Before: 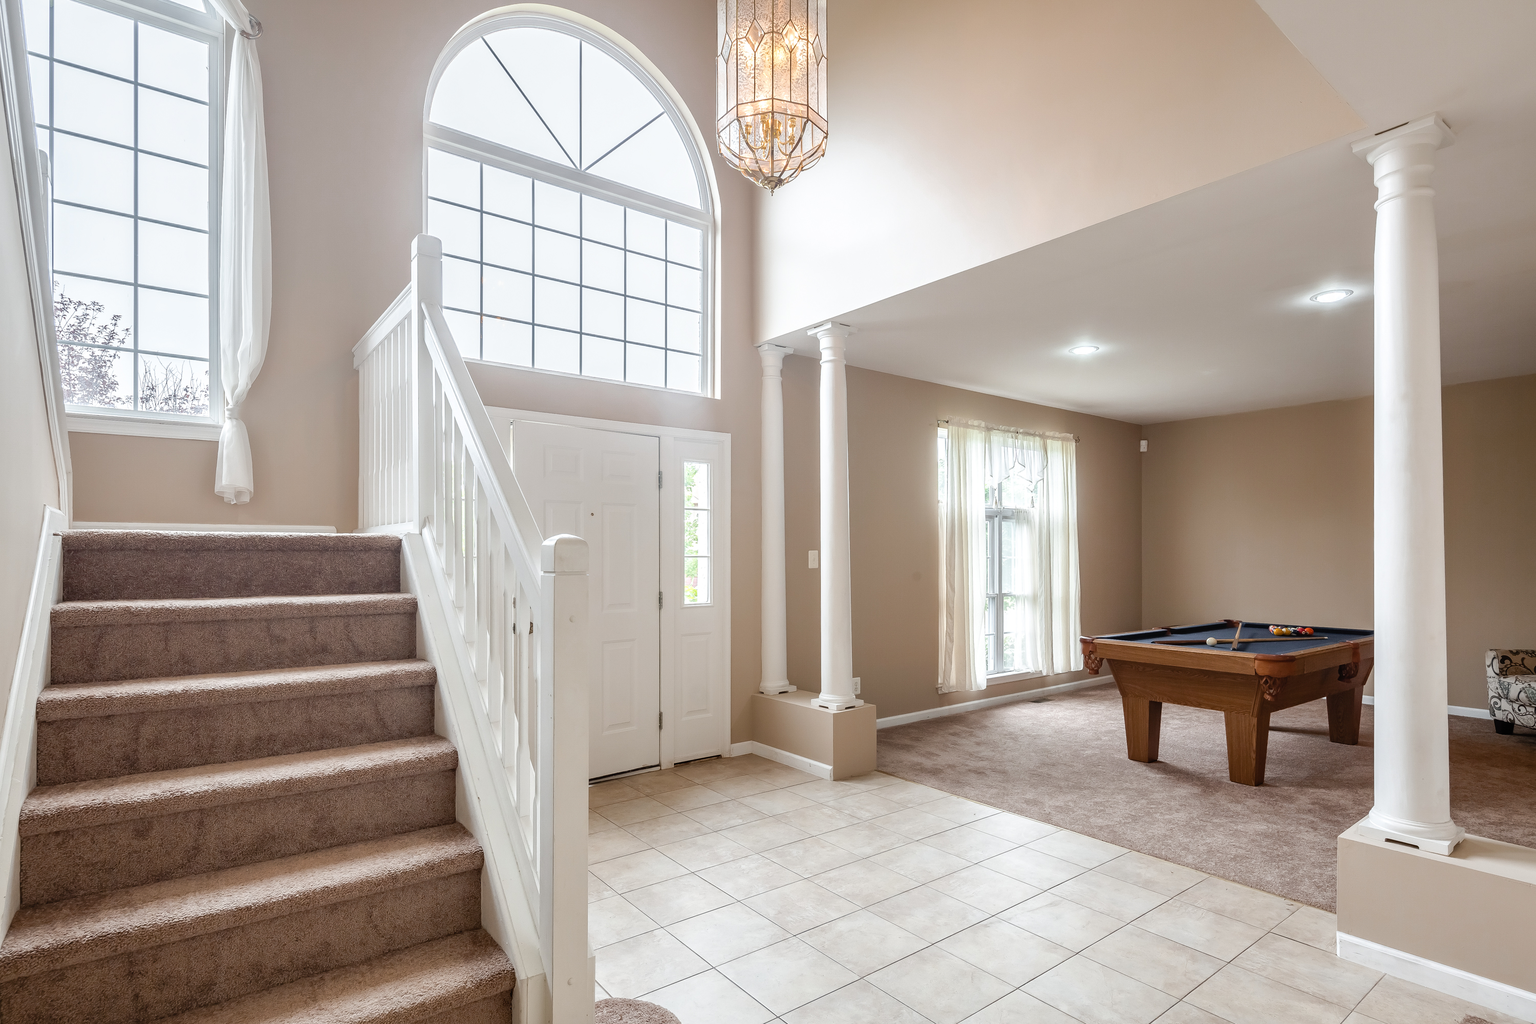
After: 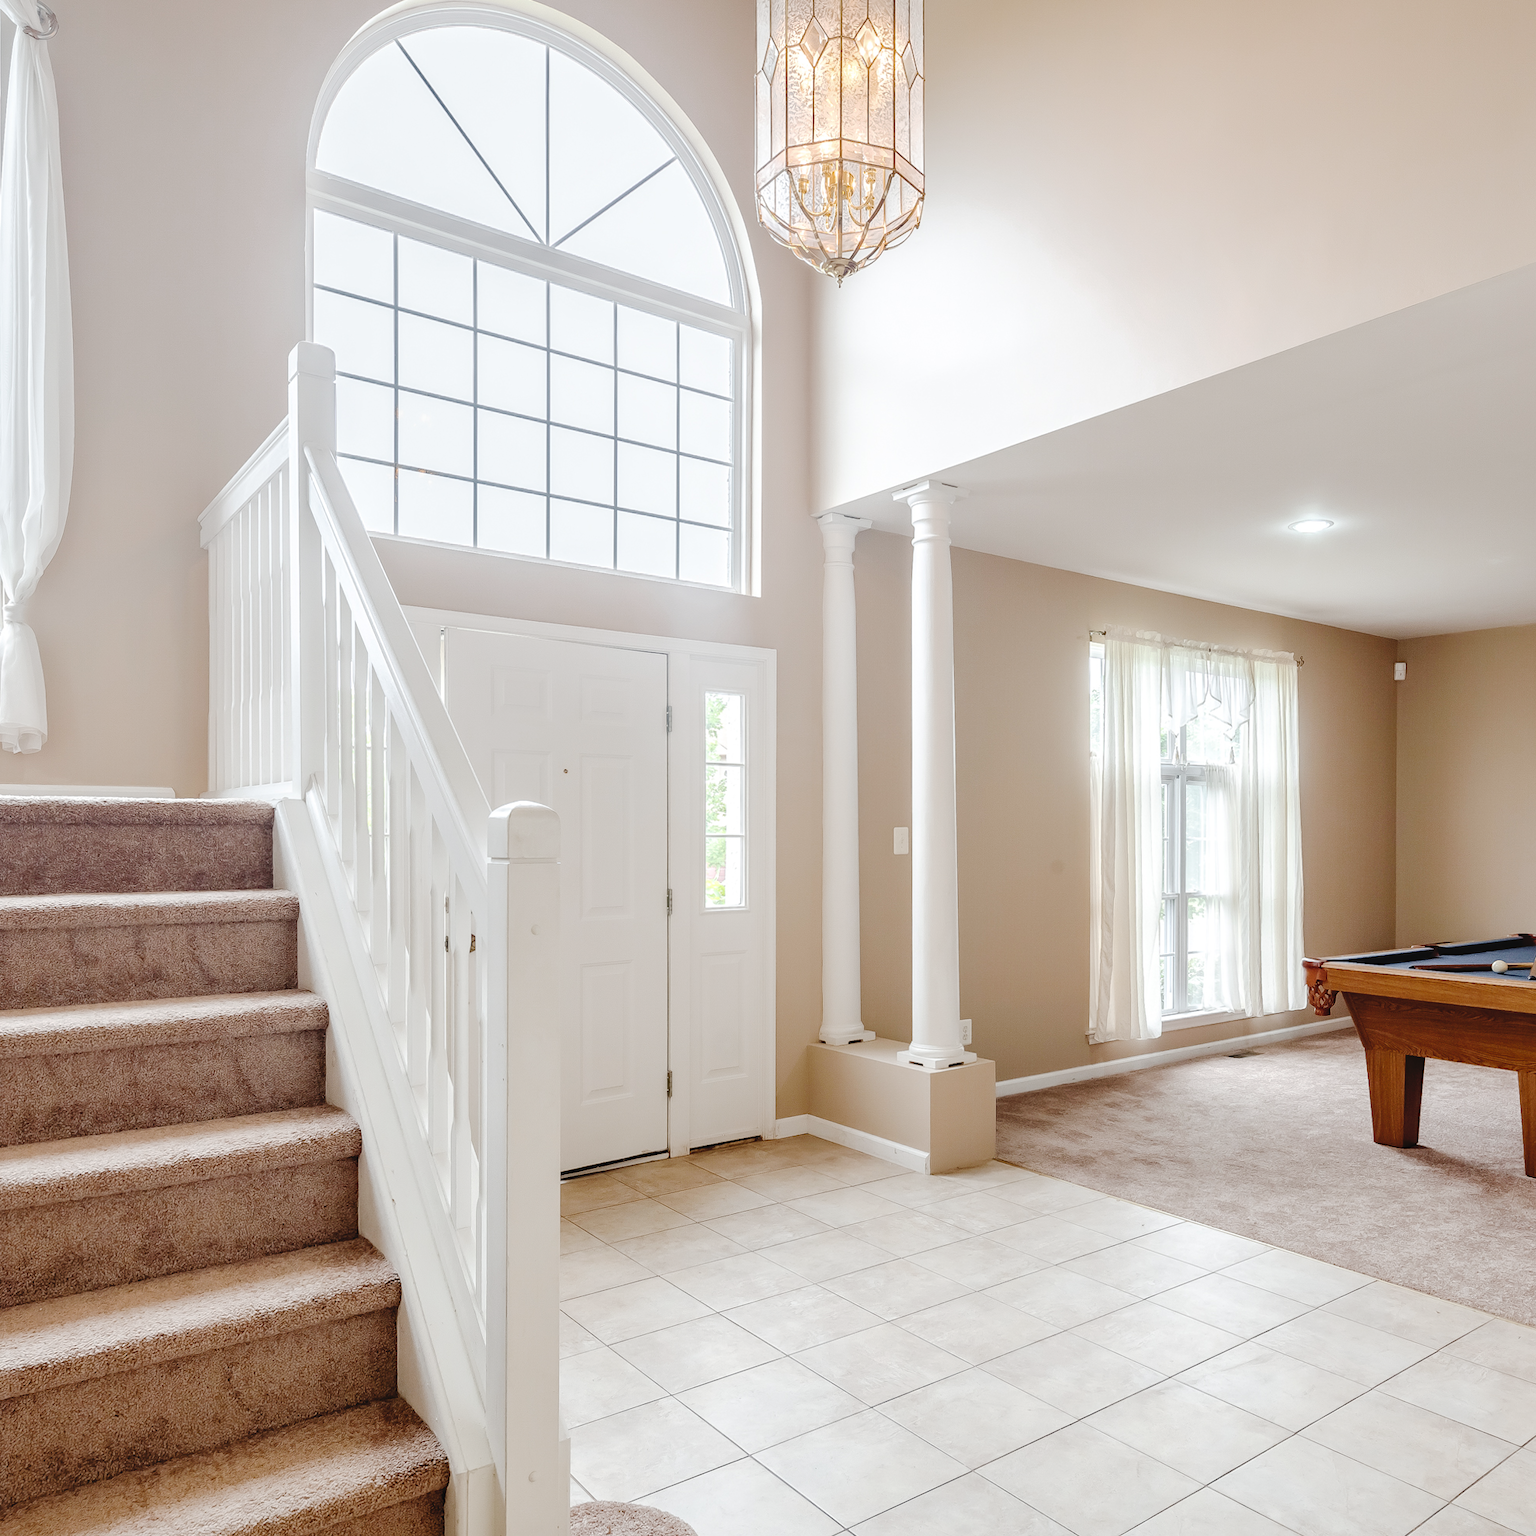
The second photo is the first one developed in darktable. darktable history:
crop and rotate: left 14.436%, right 18.898%
tone curve: curves: ch0 [(0, 0) (0.003, 0.031) (0.011, 0.033) (0.025, 0.038) (0.044, 0.049) (0.069, 0.059) (0.1, 0.071) (0.136, 0.093) (0.177, 0.142) (0.224, 0.204) (0.277, 0.292) (0.335, 0.387) (0.399, 0.484) (0.468, 0.567) (0.543, 0.643) (0.623, 0.712) (0.709, 0.776) (0.801, 0.837) (0.898, 0.903) (1, 1)], preserve colors none
rotate and perspective: rotation 0.174°, lens shift (vertical) 0.013, lens shift (horizontal) 0.019, shear 0.001, automatic cropping original format, crop left 0.007, crop right 0.991, crop top 0.016, crop bottom 0.997
